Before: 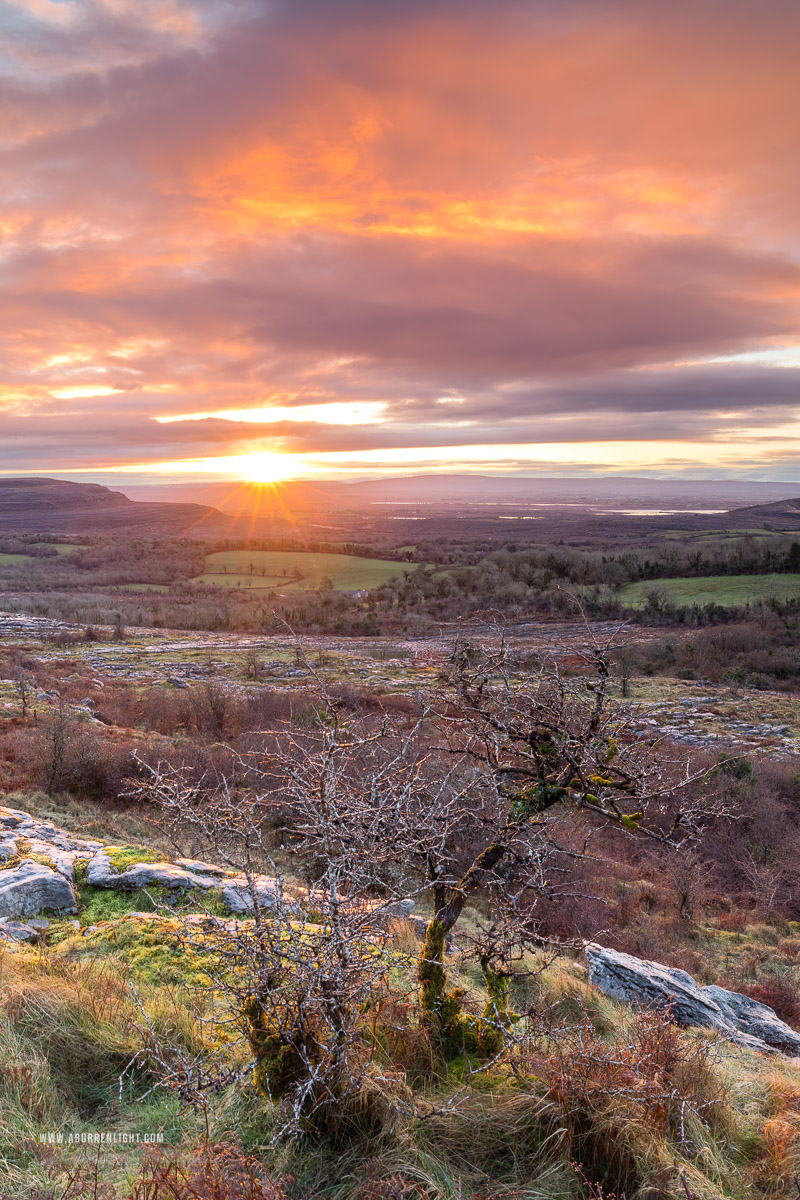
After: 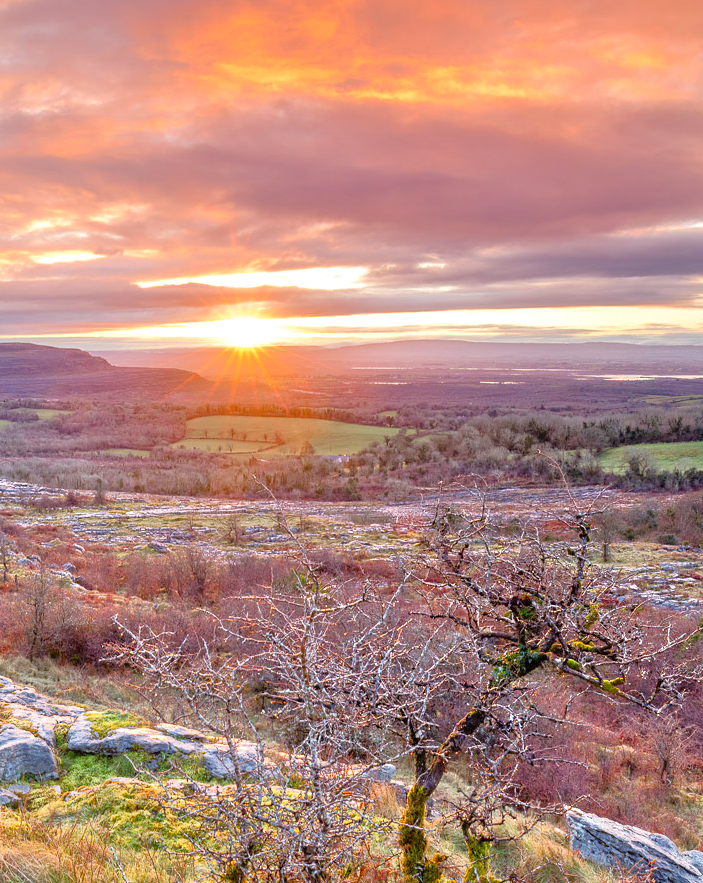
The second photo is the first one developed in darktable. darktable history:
crop and rotate: left 2.425%, top 11.305%, right 9.6%, bottom 15.08%
tone equalizer: -7 EV 0.15 EV, -6 EV 0.6 EV, -5 EV 1.15 EV, -4 EV 1.33 EV, -3 EV 1.15 EV, -2 EV 0.6 EV, -1 EV 0.15 EV, mask exposure compensation -0.5 EV
color balance rgb: perceptual saturation grading › global saturation 20%, perceptual saturation grading › highlights -25%, perceptual saturation grading › shadows 50%
white balance: emerald 1
